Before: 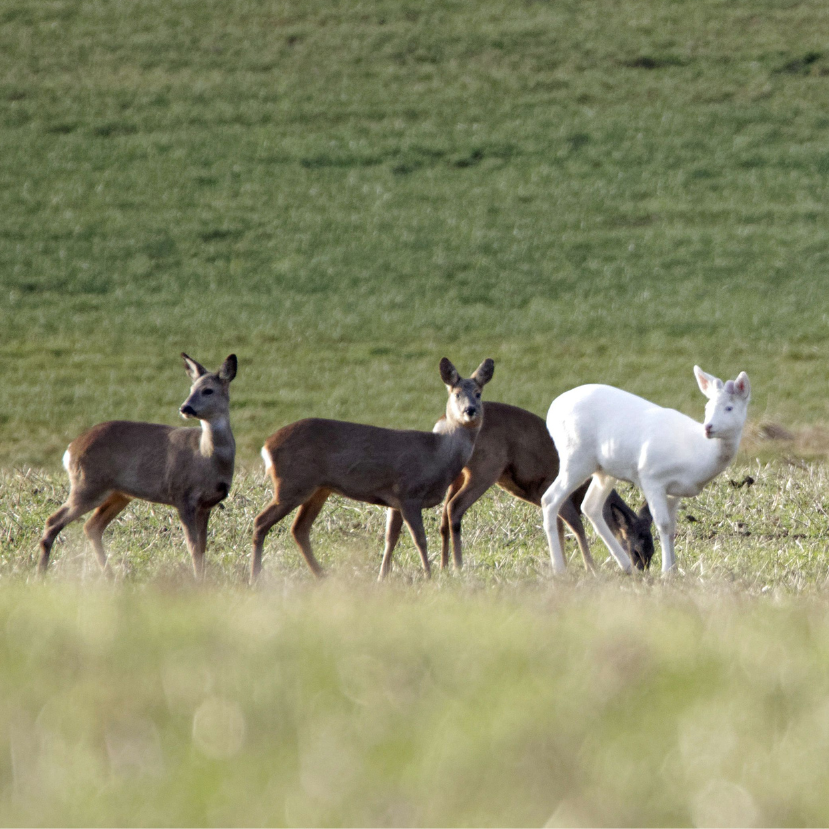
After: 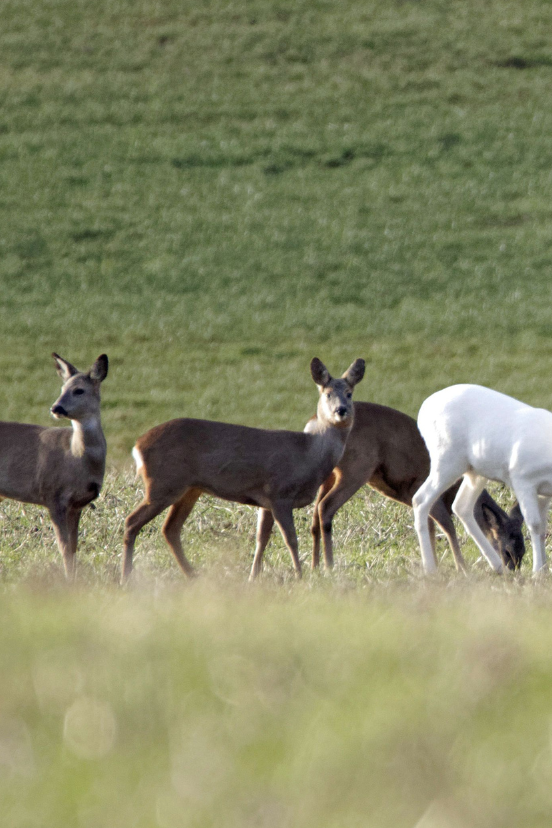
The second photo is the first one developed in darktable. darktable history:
crop and rotate: left 15.64%, right 17.757%
shadows and highlights: shadows 25.84, highlights -26.27
